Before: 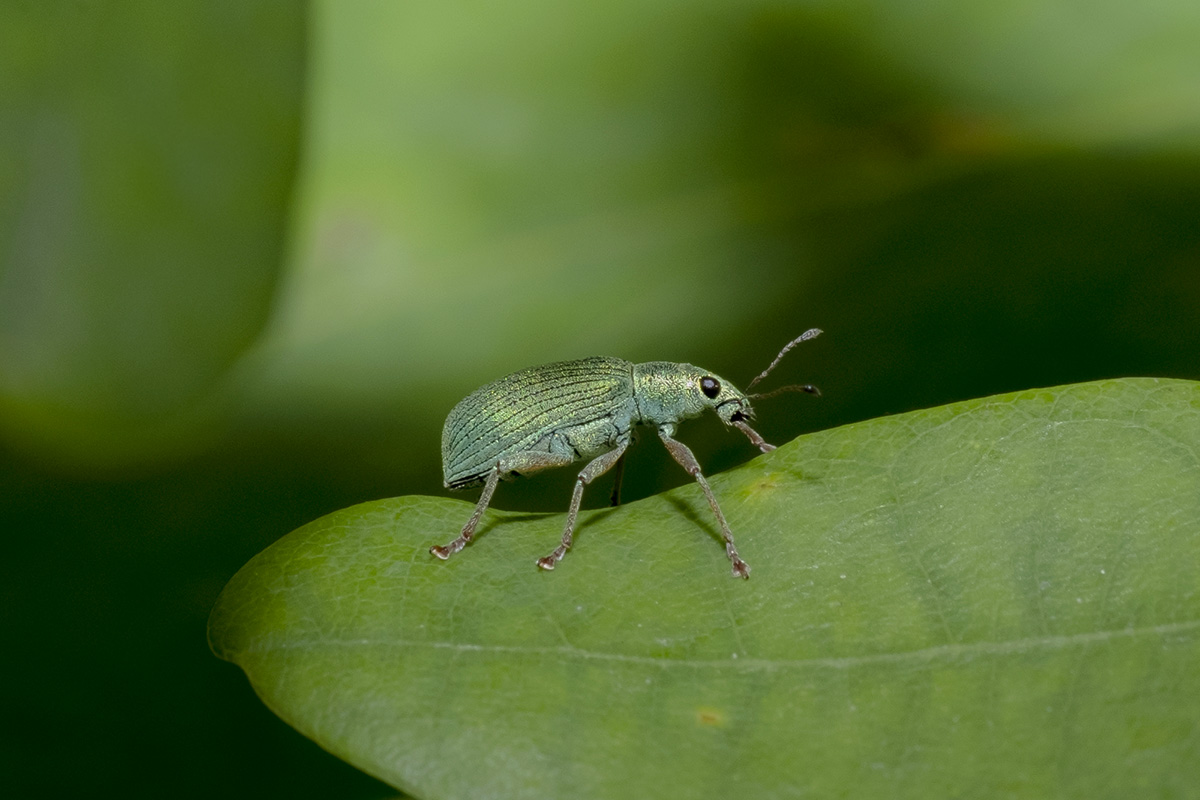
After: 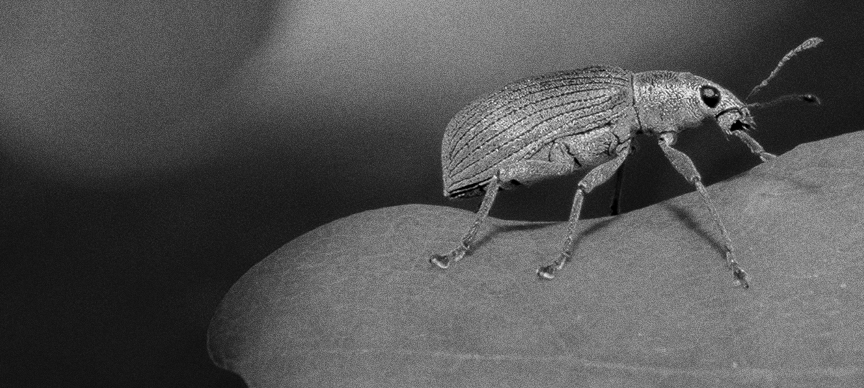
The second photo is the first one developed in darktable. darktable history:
monochrome: on, module defaults
grain: coarseness 0.09 ISO, strength 40%
crop: top 36.498%, right 27.964%, bottom 14.995%
